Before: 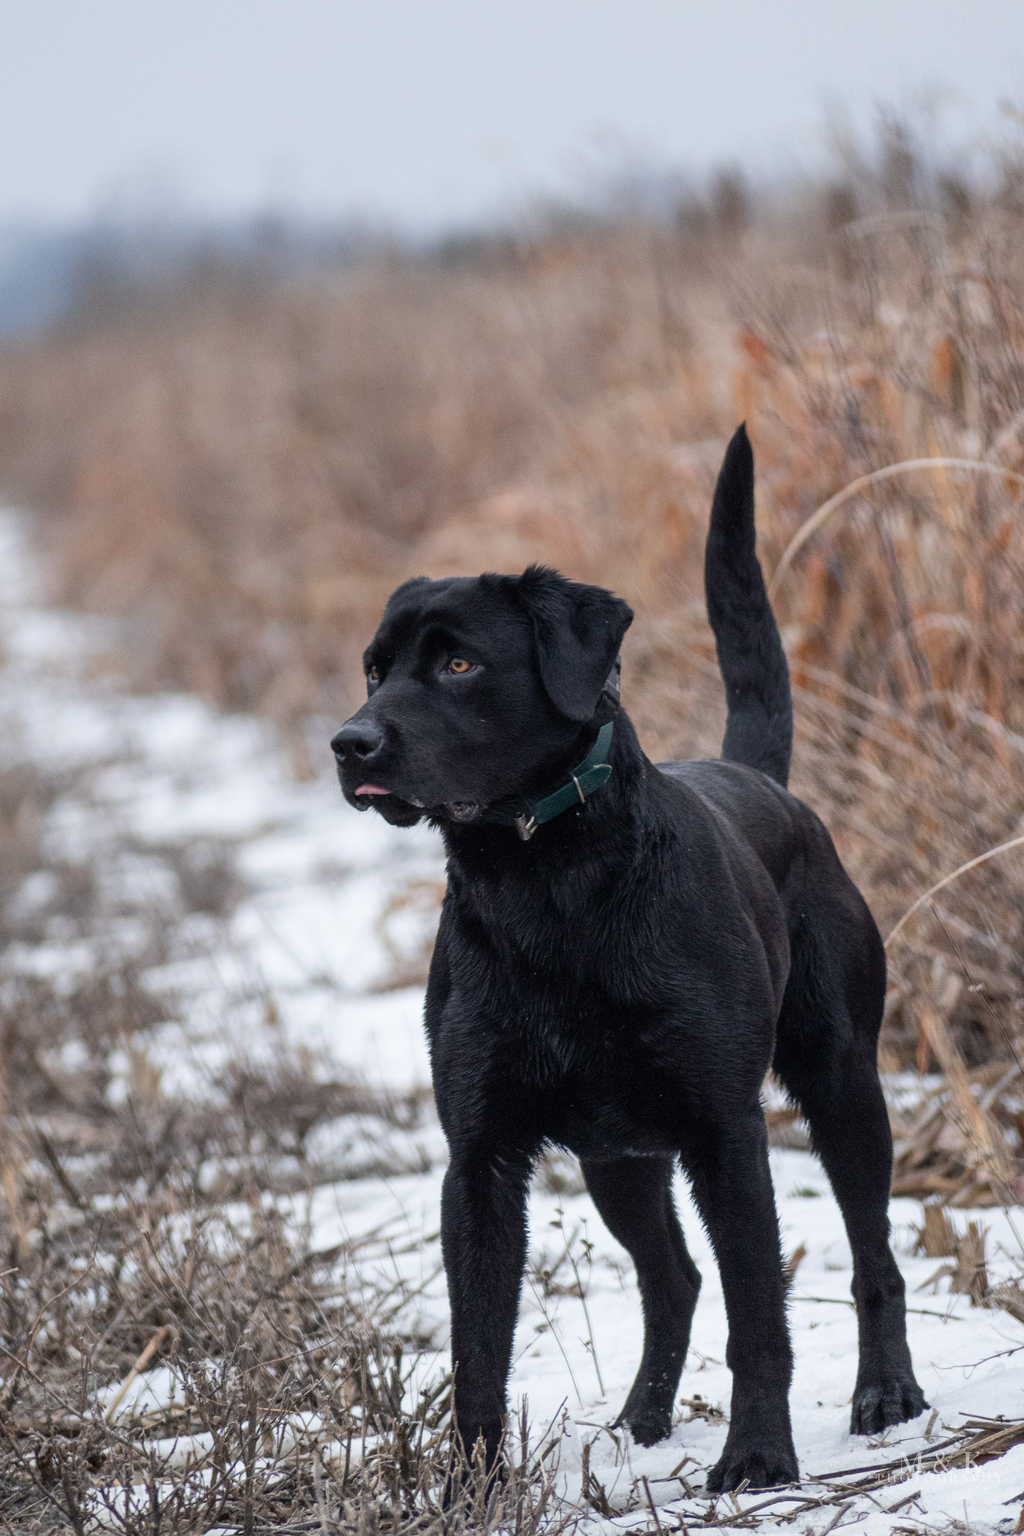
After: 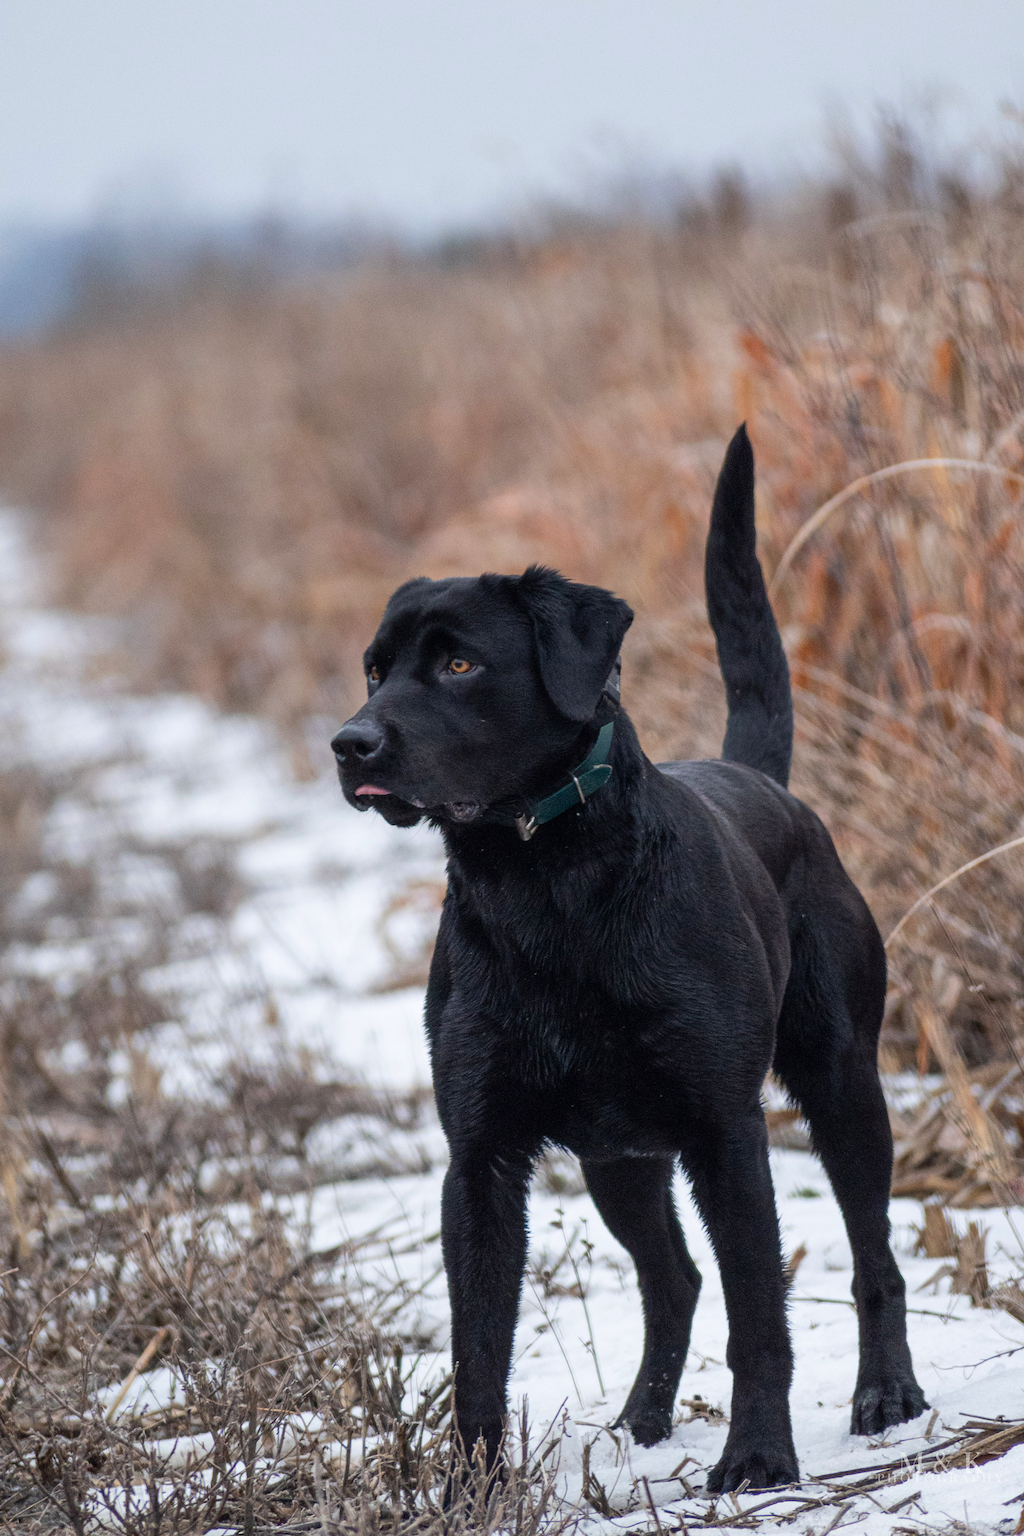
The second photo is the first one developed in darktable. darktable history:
contrast brightness saturation: saturation 0.177
